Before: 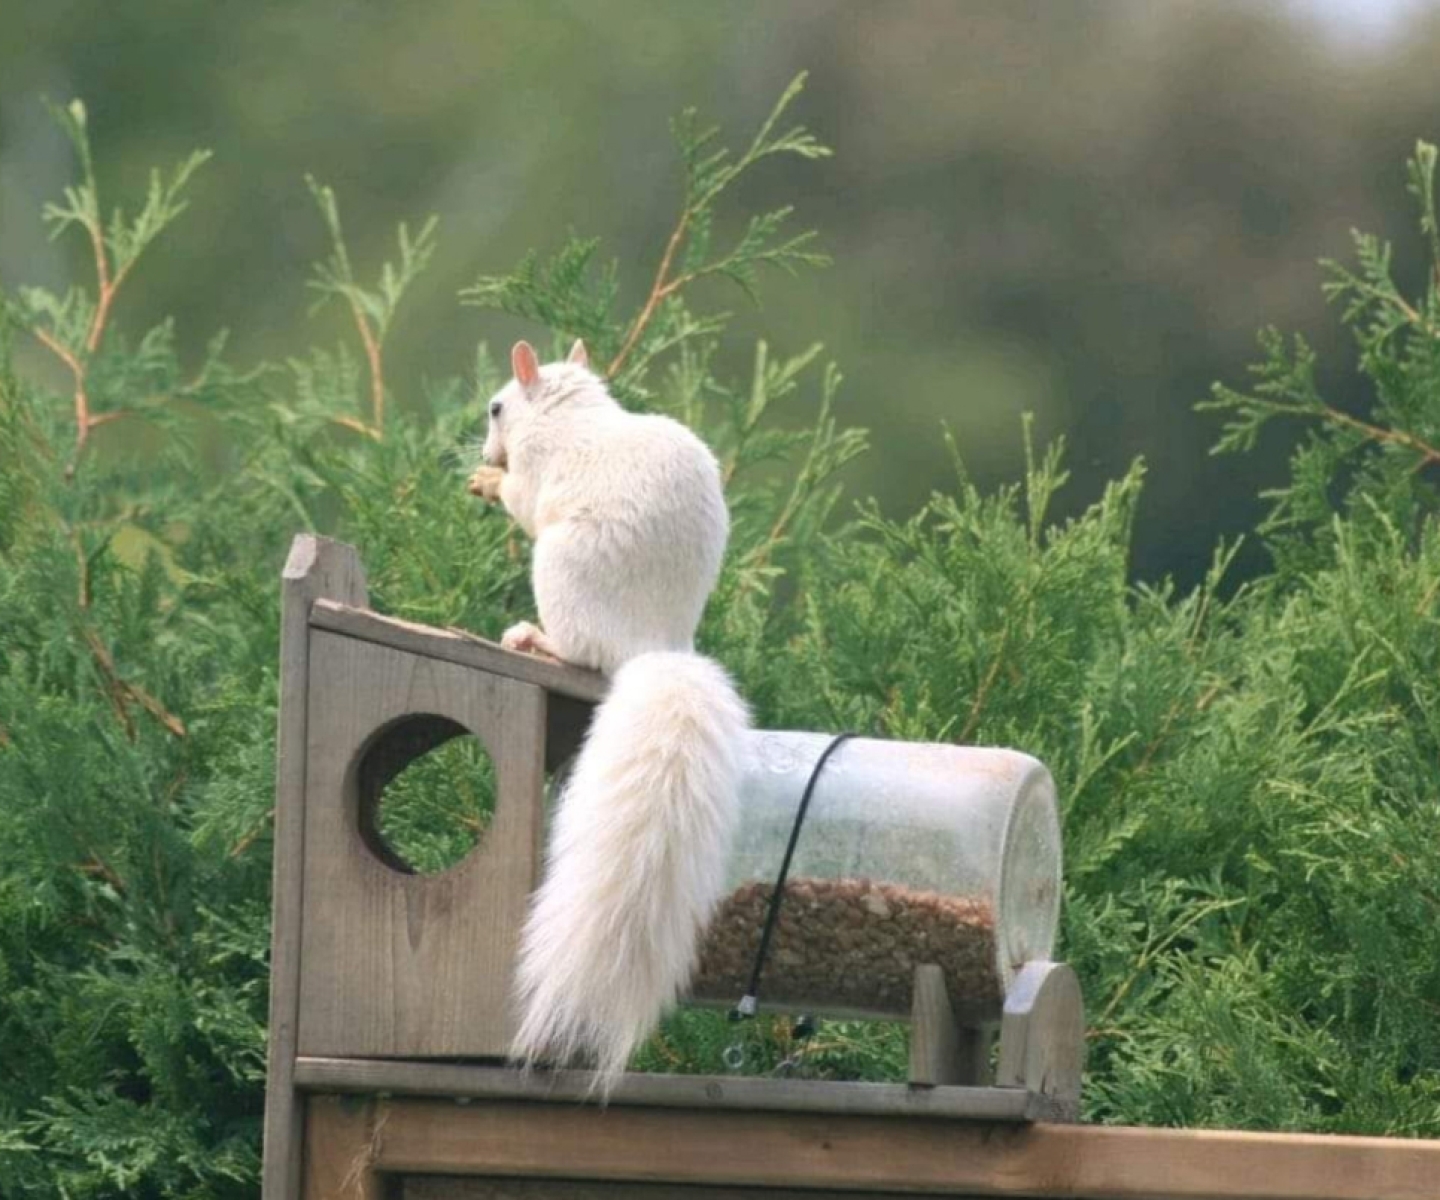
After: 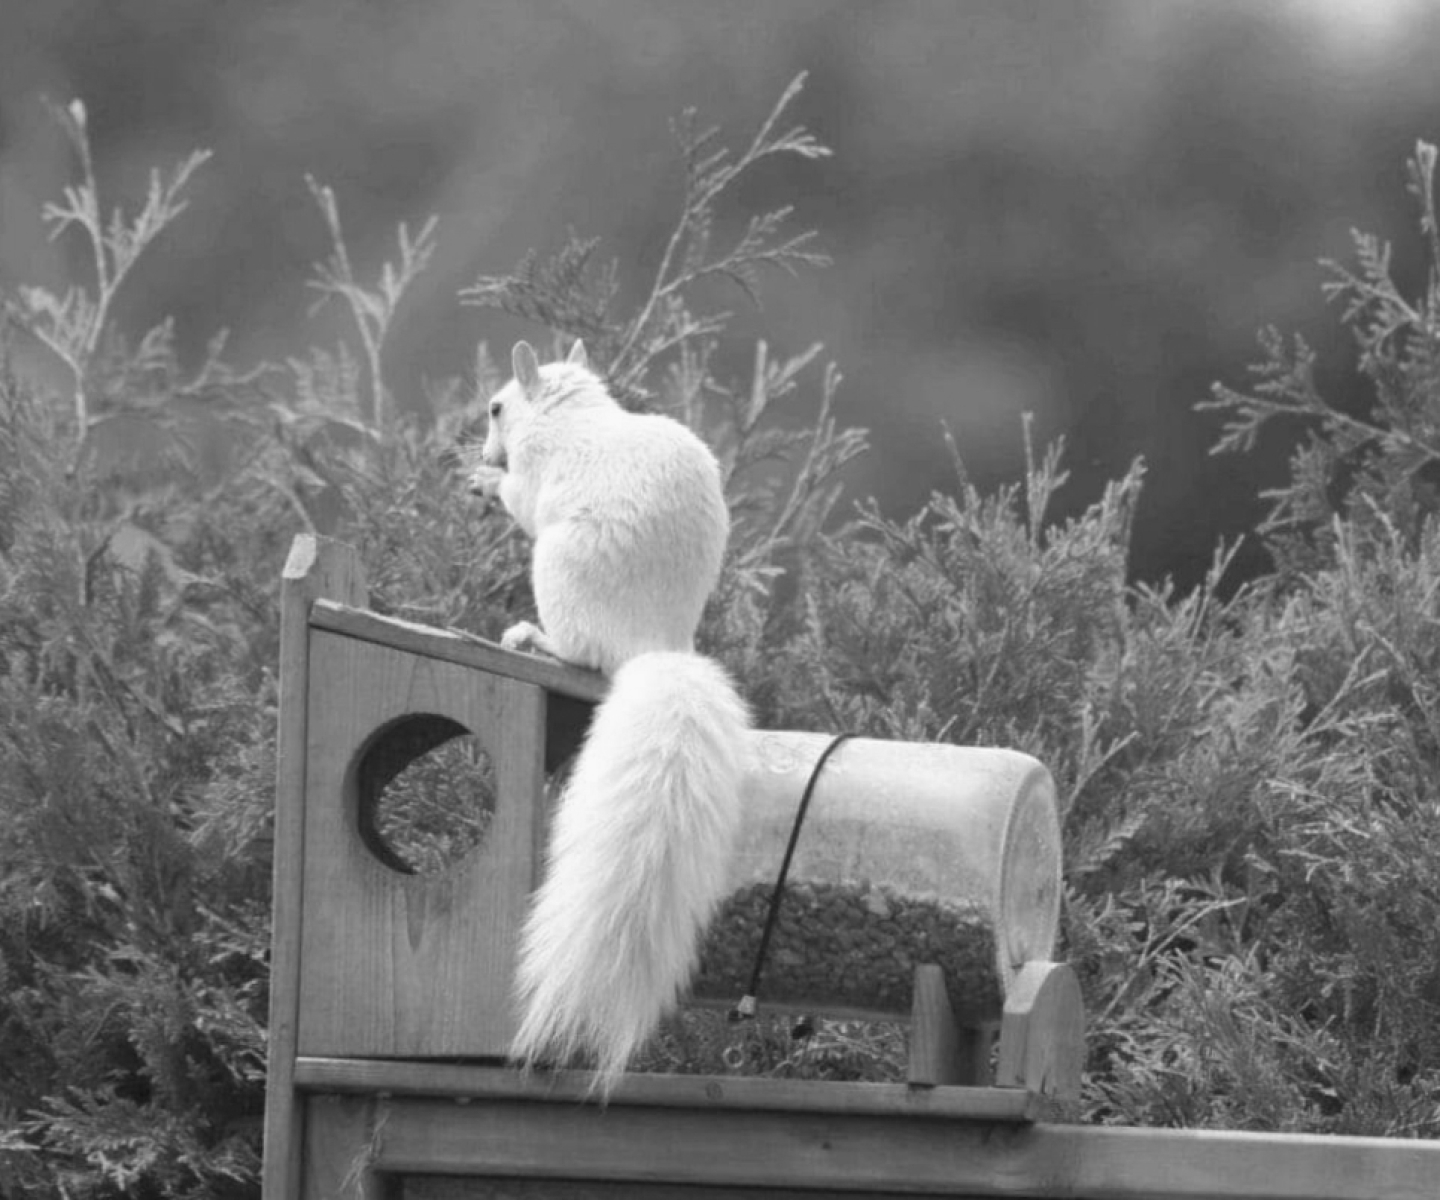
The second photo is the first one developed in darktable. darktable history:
white balance: red 0.988, blue 1.017
monochrome: a 32, b 64, size 2.3
